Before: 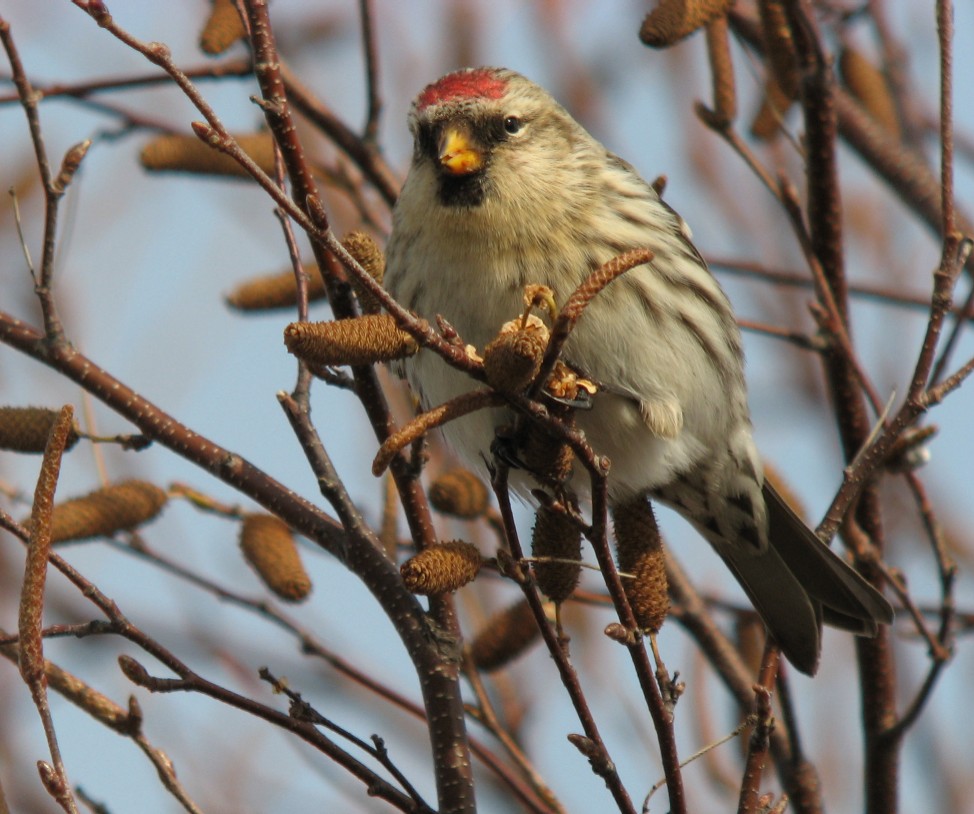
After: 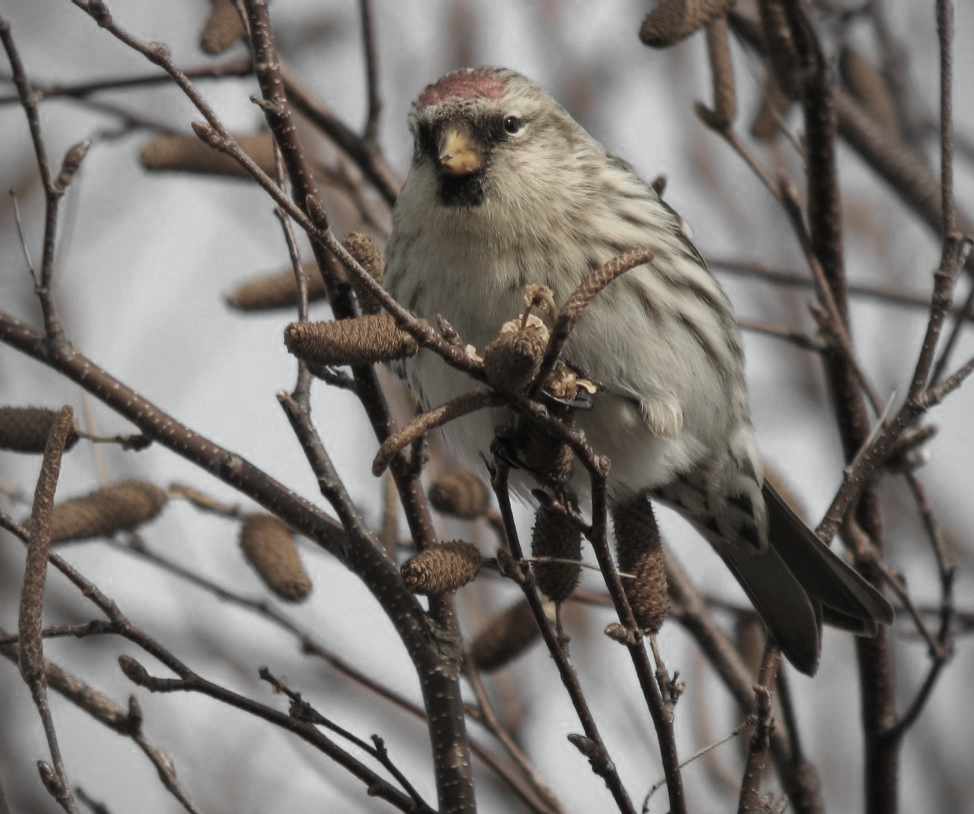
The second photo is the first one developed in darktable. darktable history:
color zones: curves: ch0 [(0, 0.613) (0.01, 0.613) (0.245, 0.448) (0.498, 0.529) (0.642, 0.665) (0.879, 0.777) (0.99, 0.613)]; ch1 [(0, 0.035) (0.121, 0.189) (0.259, 0.197) (0.415, 0.061) (0.589, 0.022) (0.732, 0.022) (0.857, 0.026) (0.991, 0.053)]
vignetting: on, module defaults
